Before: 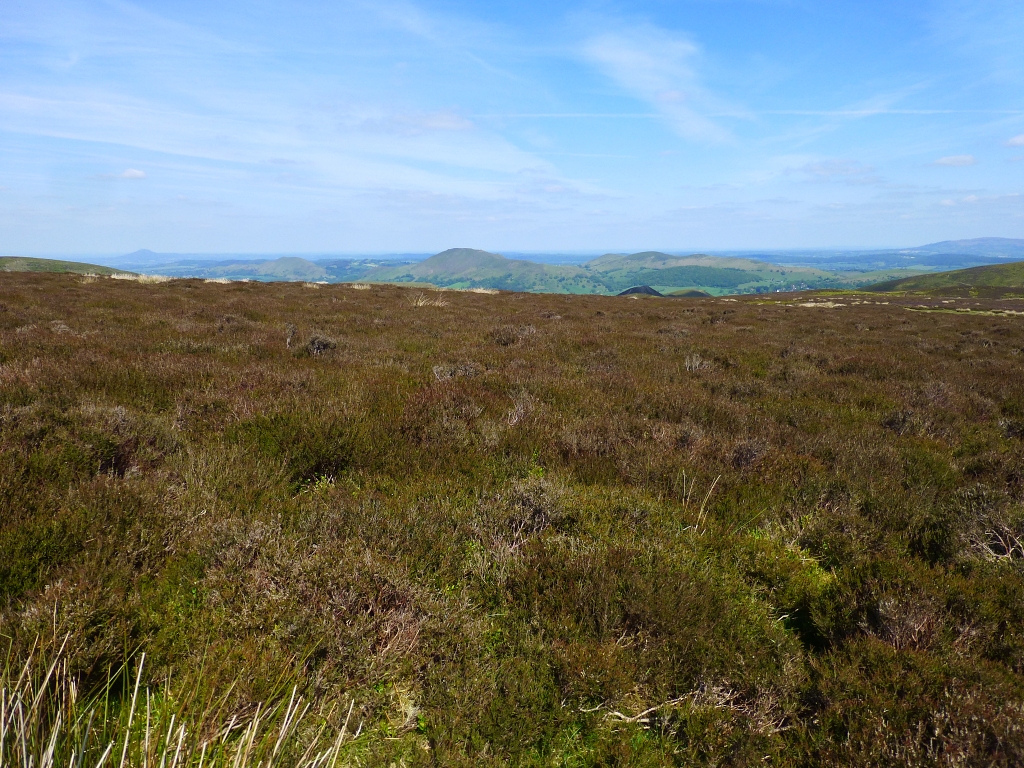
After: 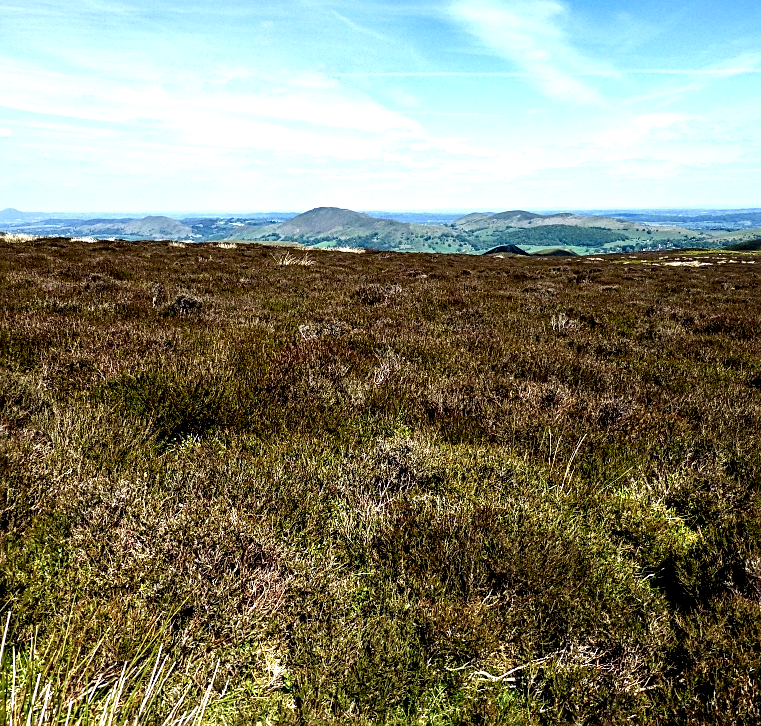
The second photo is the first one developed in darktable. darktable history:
sharpen: on, module defaults
color correction: highlights b* -0.059
local contrast: shadows 180%, detail 223%
exposure: black level correction 0.001, exposure 0.499 EV, compensate highlight preservation false
crop and rotate: left 13.137%, top 5.4%, right 12.537%
